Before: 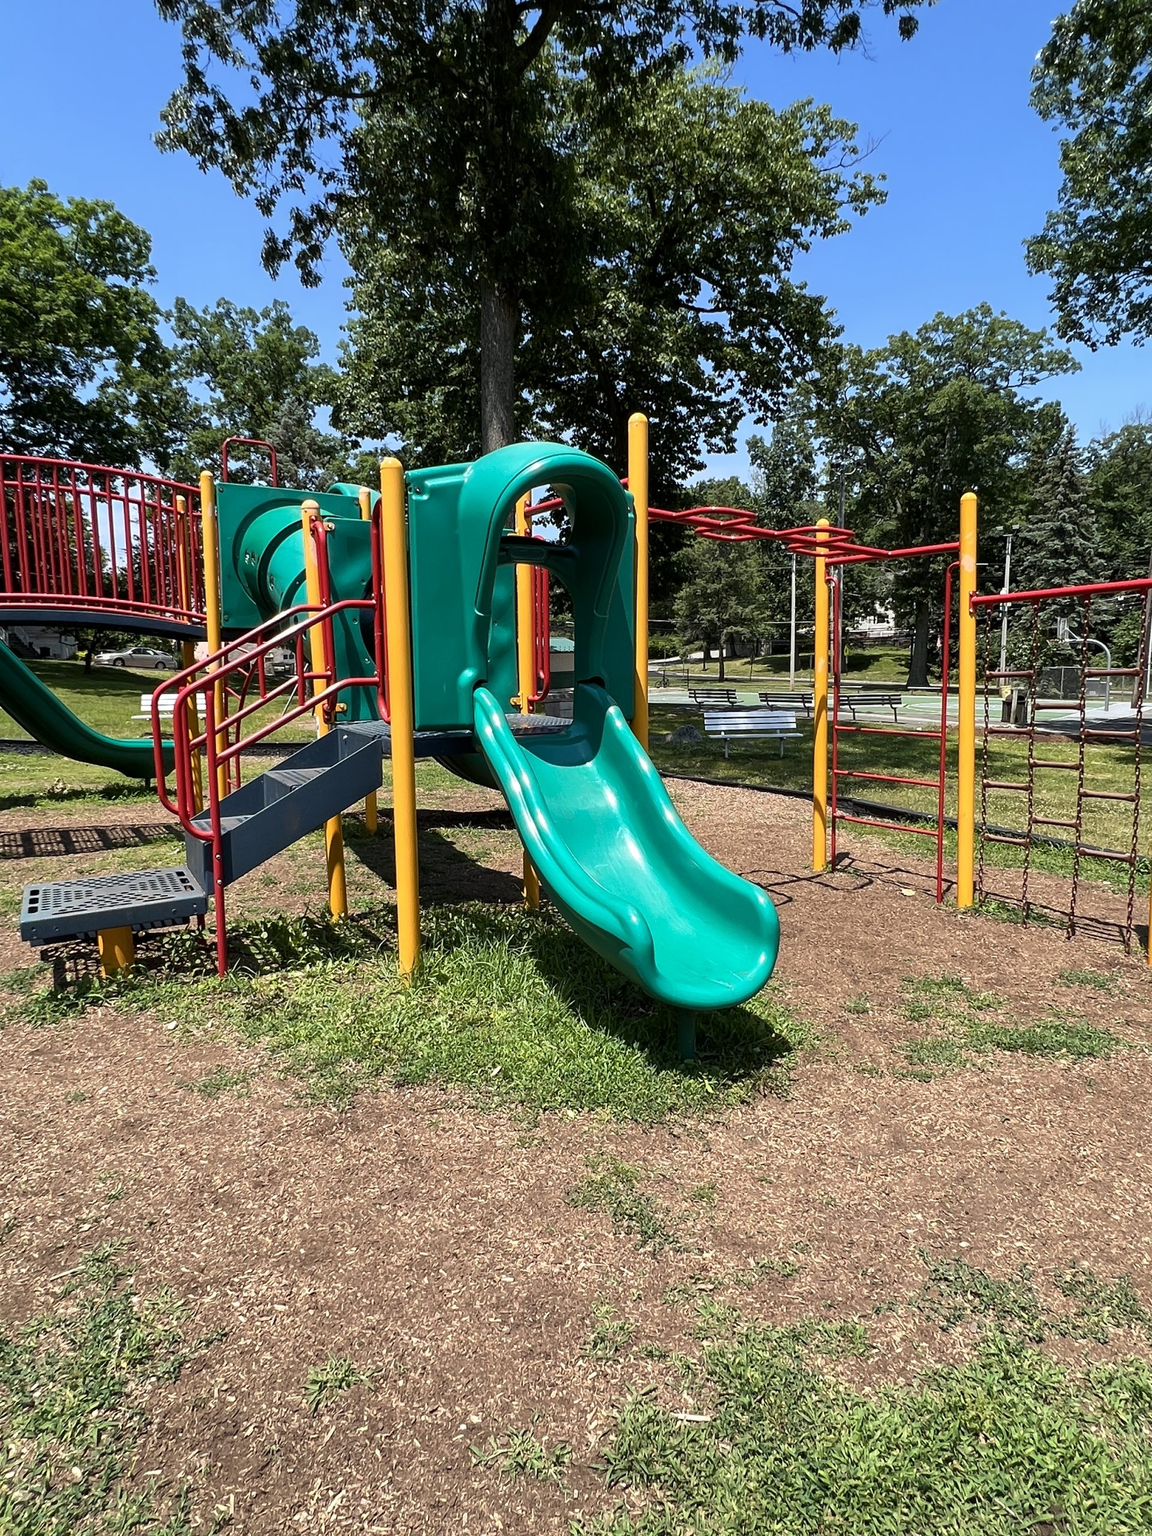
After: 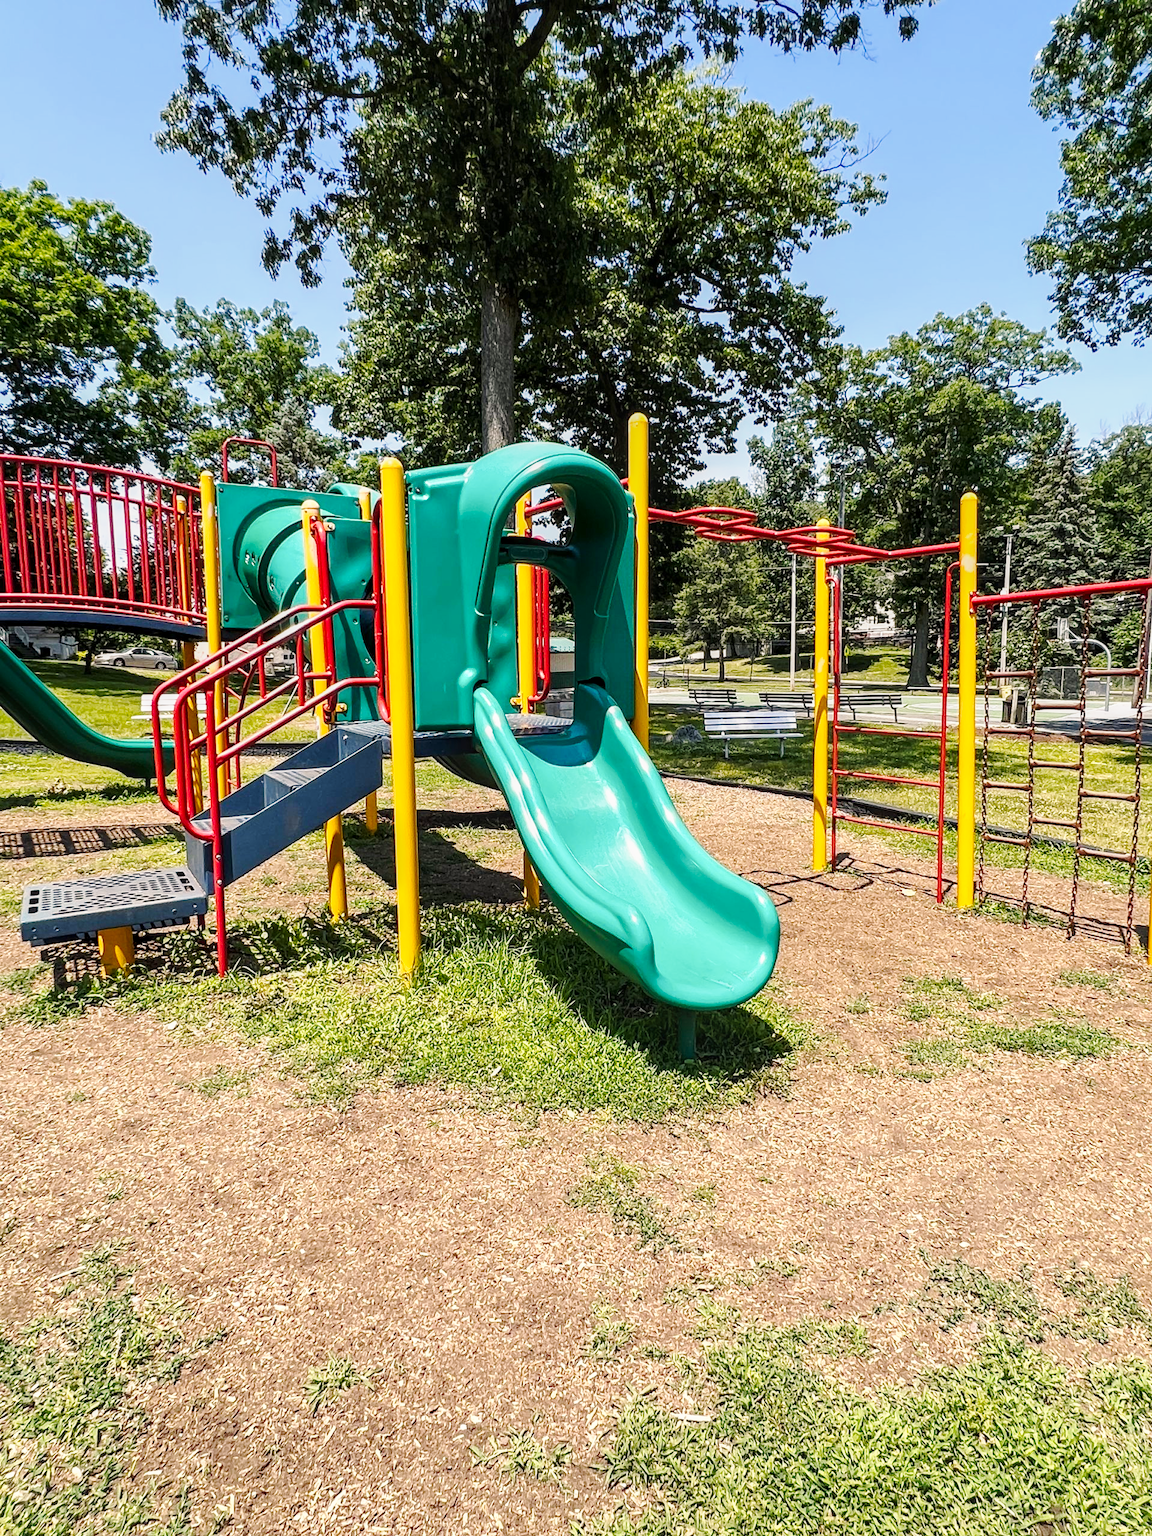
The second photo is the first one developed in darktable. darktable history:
local contrast: on, module defaults
color balance rgb: highlights gain › chroma 2.975%, highlights gain › hue 54.32°, perceptual saturation grading › global saturation 25.898%, global vibrance 9.675%
base curve: curves: ch0 [(0, 0) (0.025, 0.046) (0.112, 0.277) (0.467, 0.74) (0.814, 0.929) (1, 0.942)], preserve colors none
